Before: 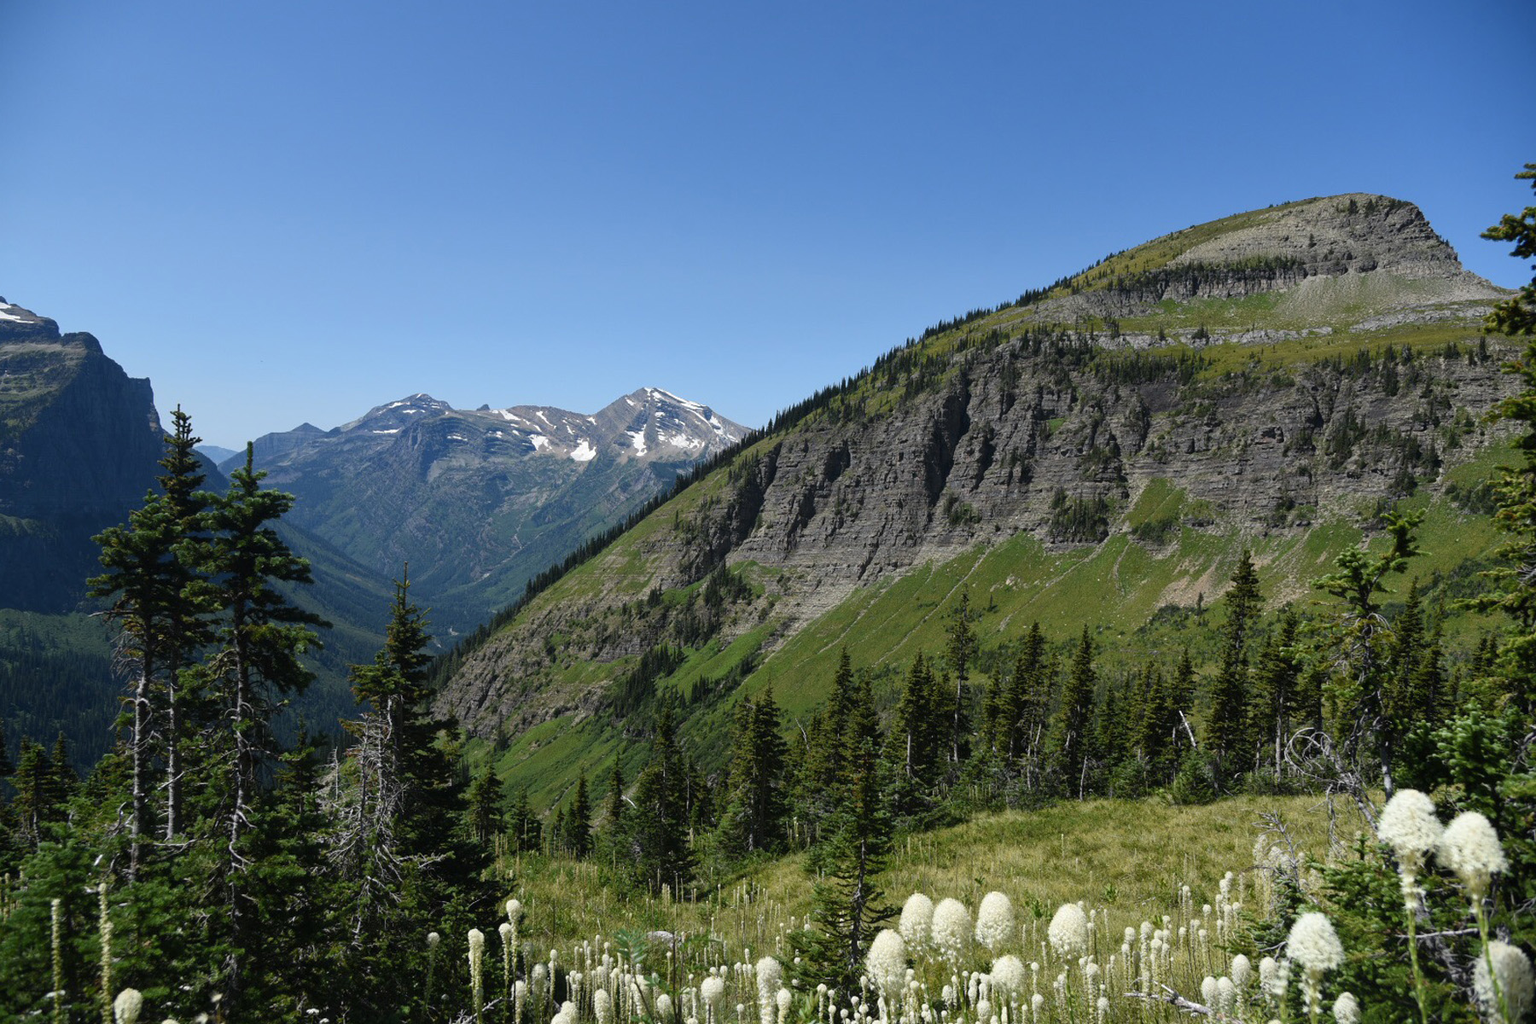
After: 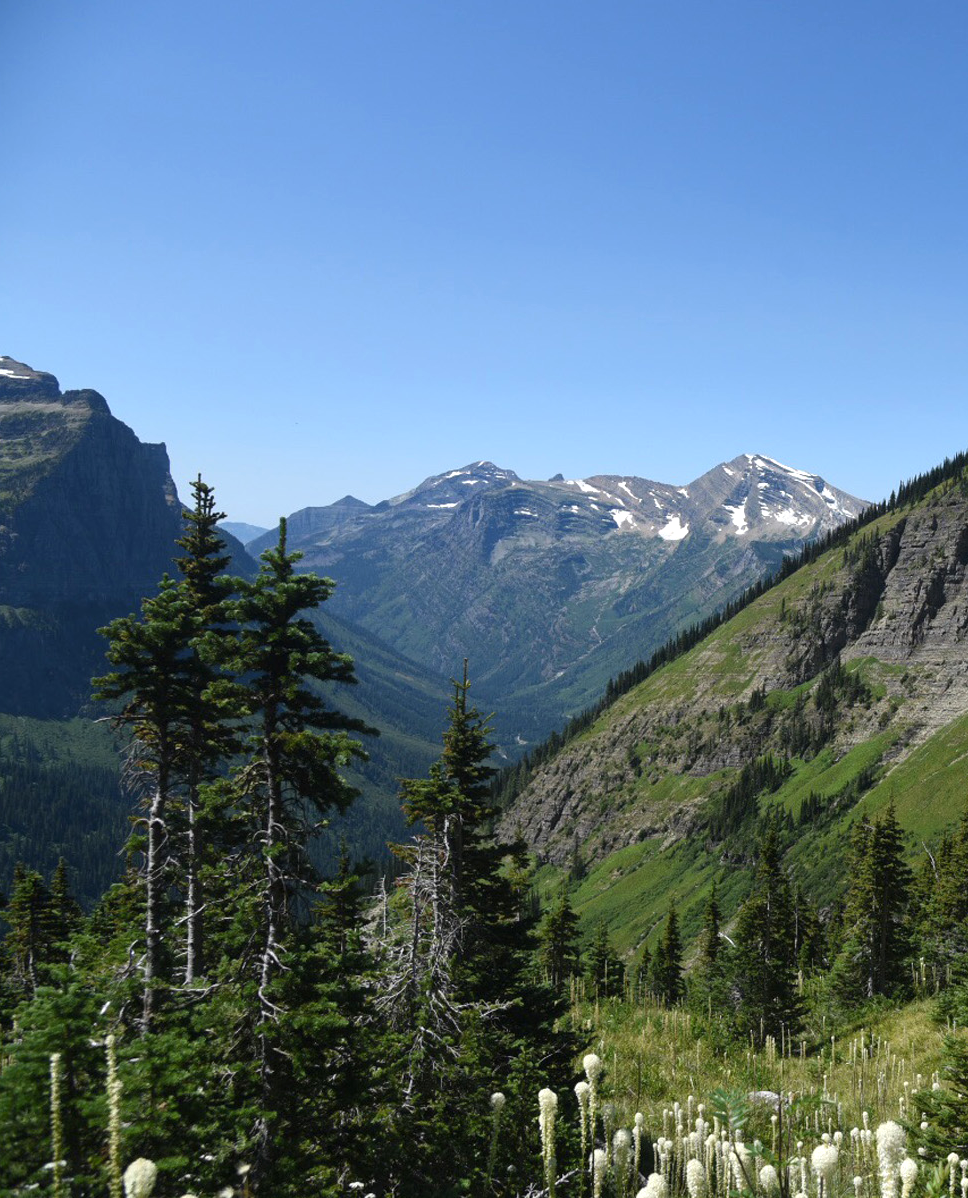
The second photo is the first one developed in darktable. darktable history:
crop: left 0.587%, right 45.588%, bottom 0.086%
exposure: exposure 0.3 EV, compensate highlight preservation false
